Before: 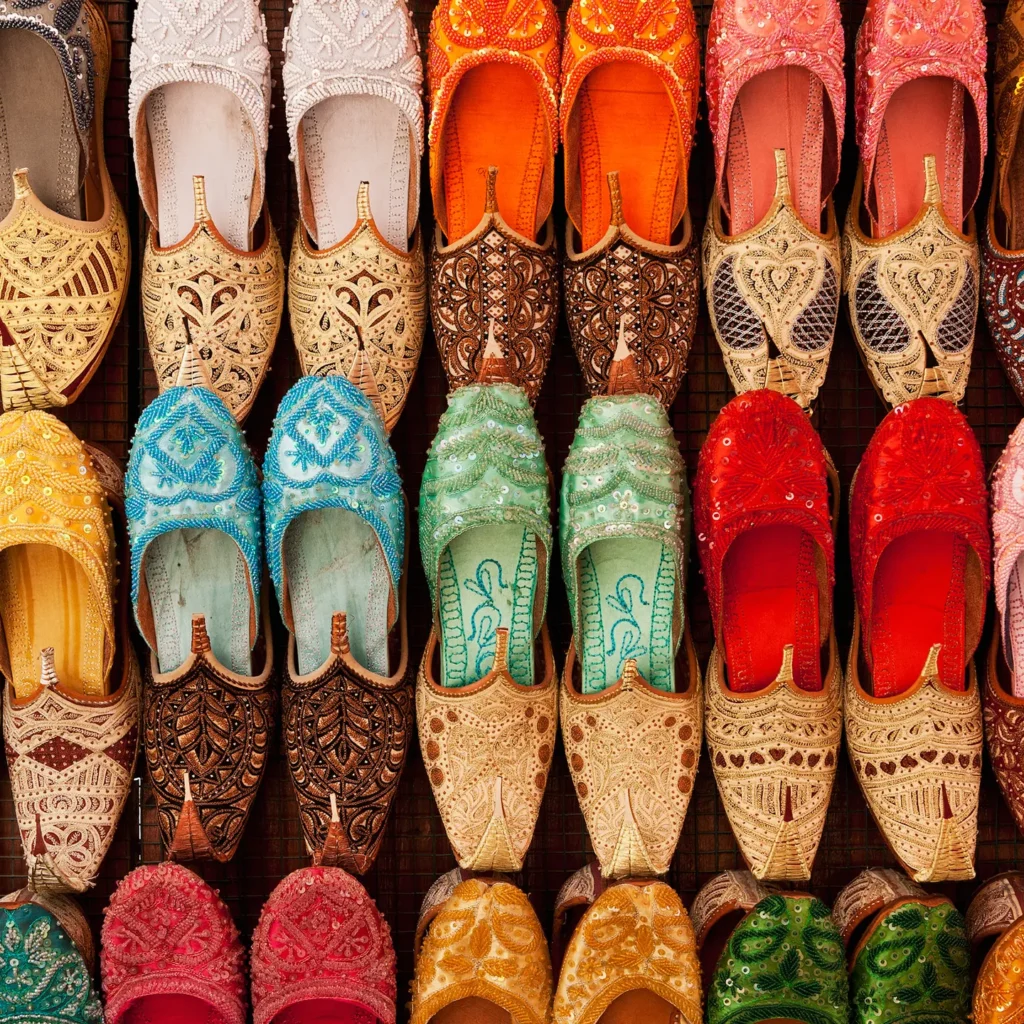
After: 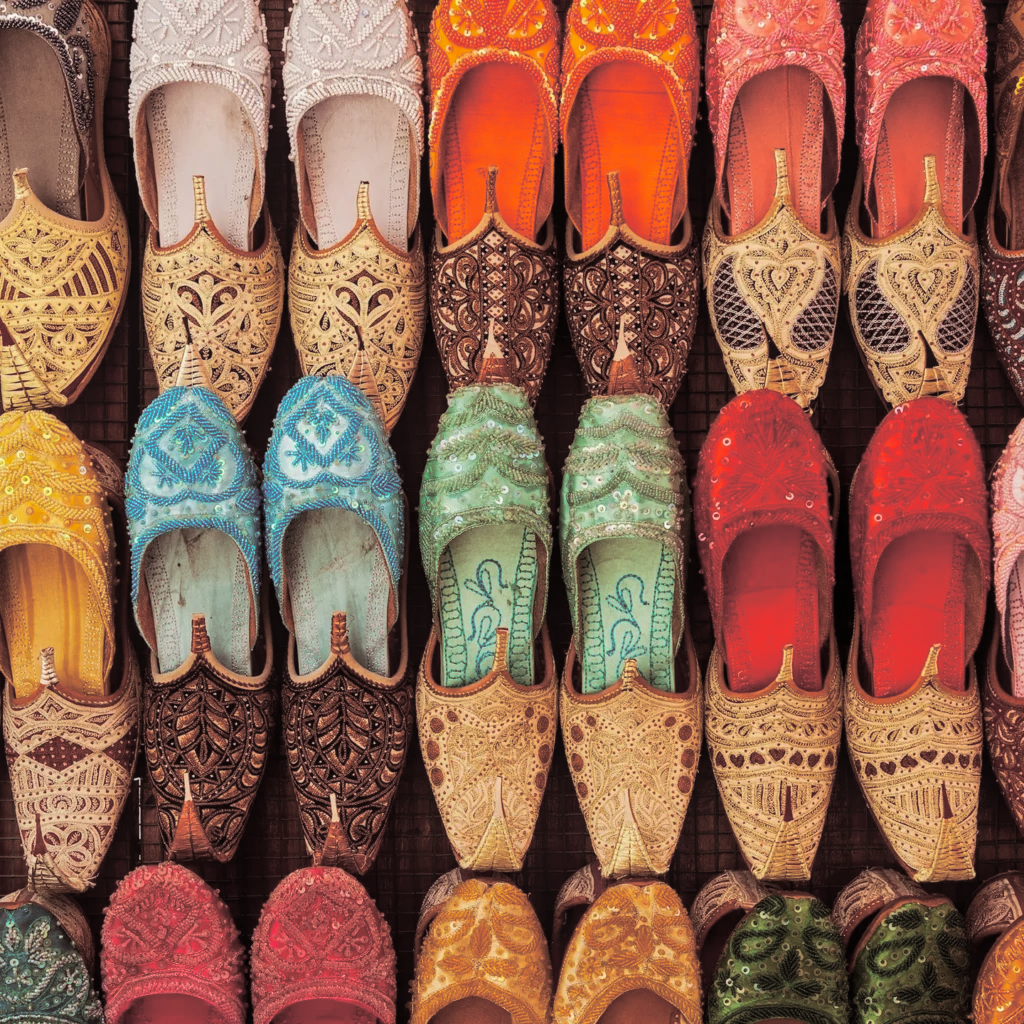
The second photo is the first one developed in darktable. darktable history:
split-toning: shadows › saturation 0.24, highlights › hue 54°, highlights › saturation 0.24
shadows and highlights: shadows 10, white point adjustment 1, highlights -40
rgb levels: preserve colors max RGB
local contrast: detail 110%
